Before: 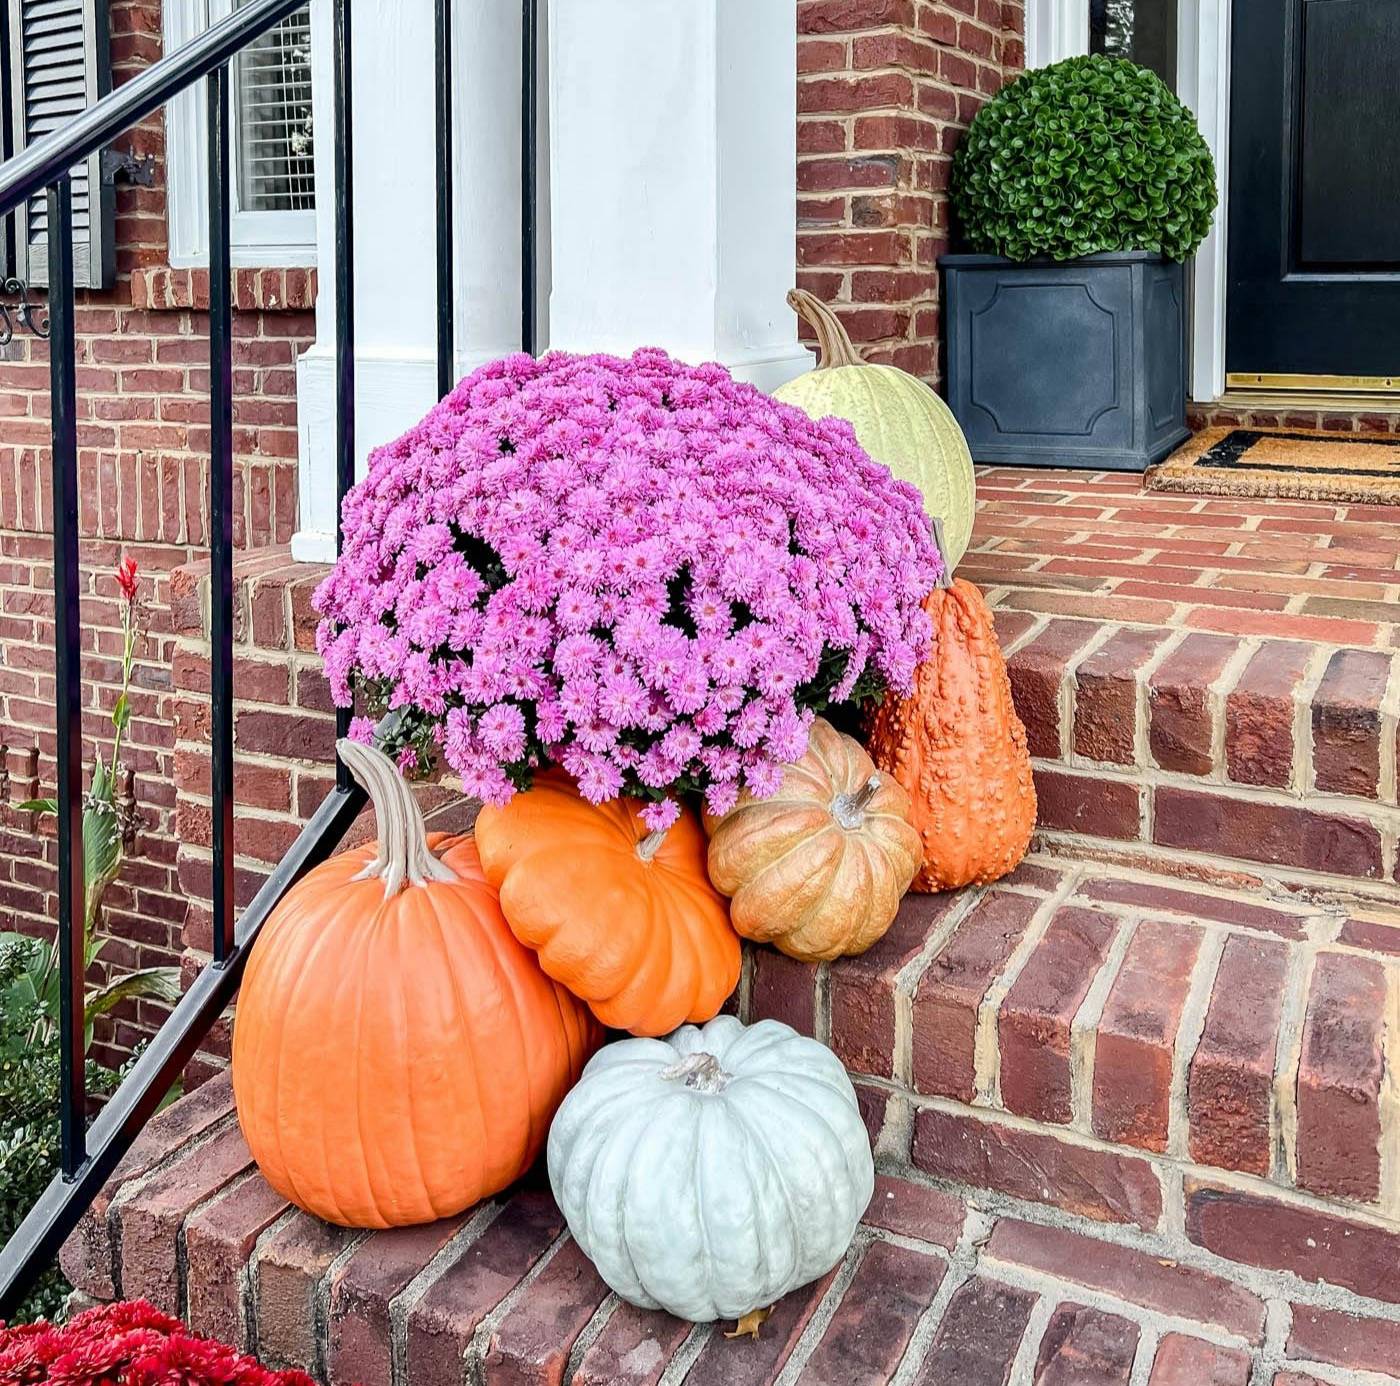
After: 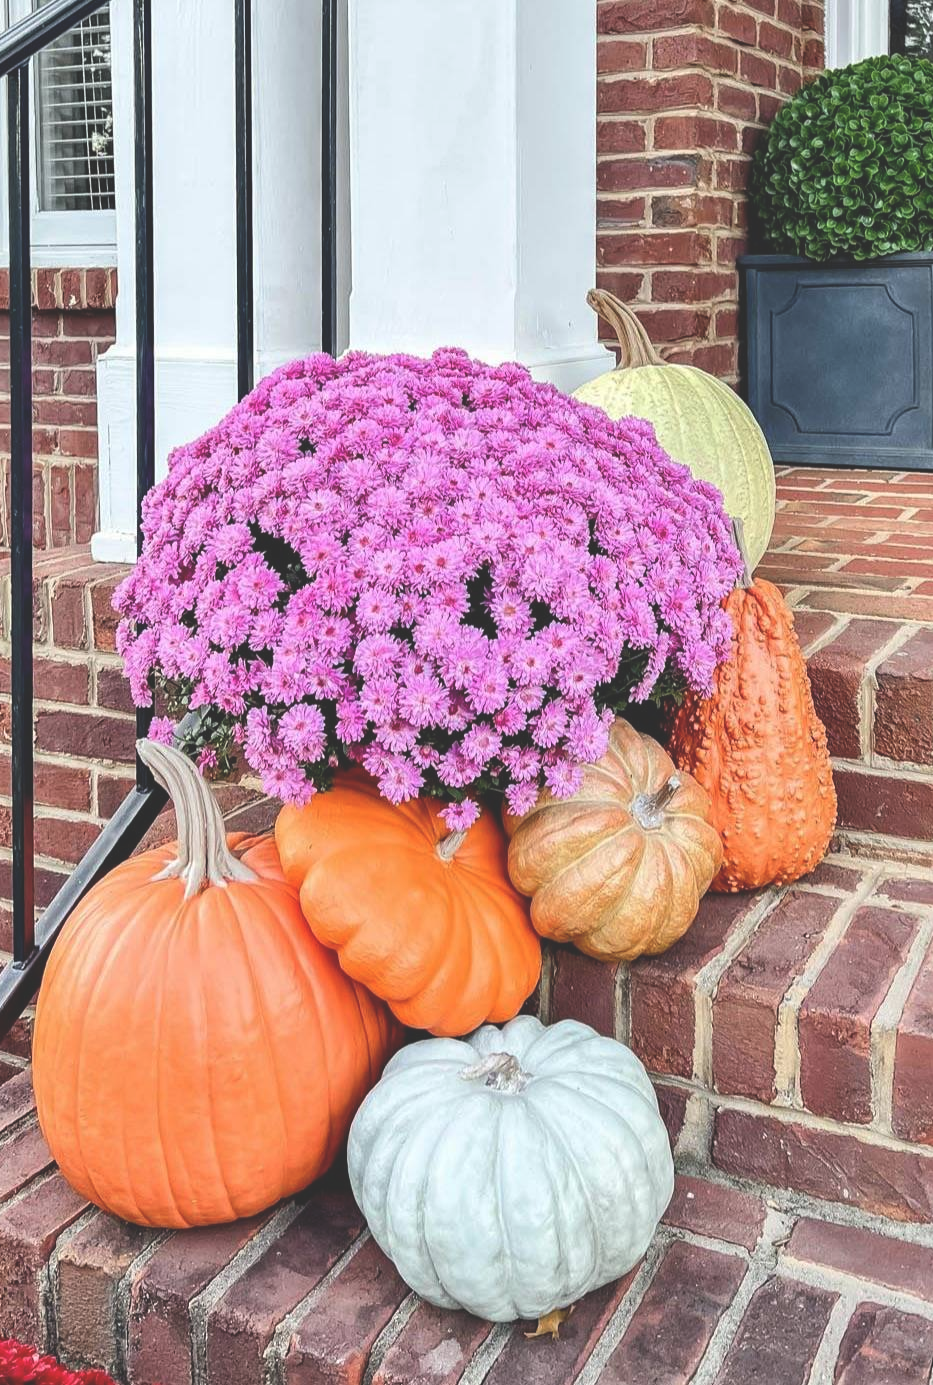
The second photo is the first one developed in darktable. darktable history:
exposure: black level correction -0.027, compensate exposure bias true, compensate highlight preservation false
crop and rotate: left 14.372%, right 18.969%
